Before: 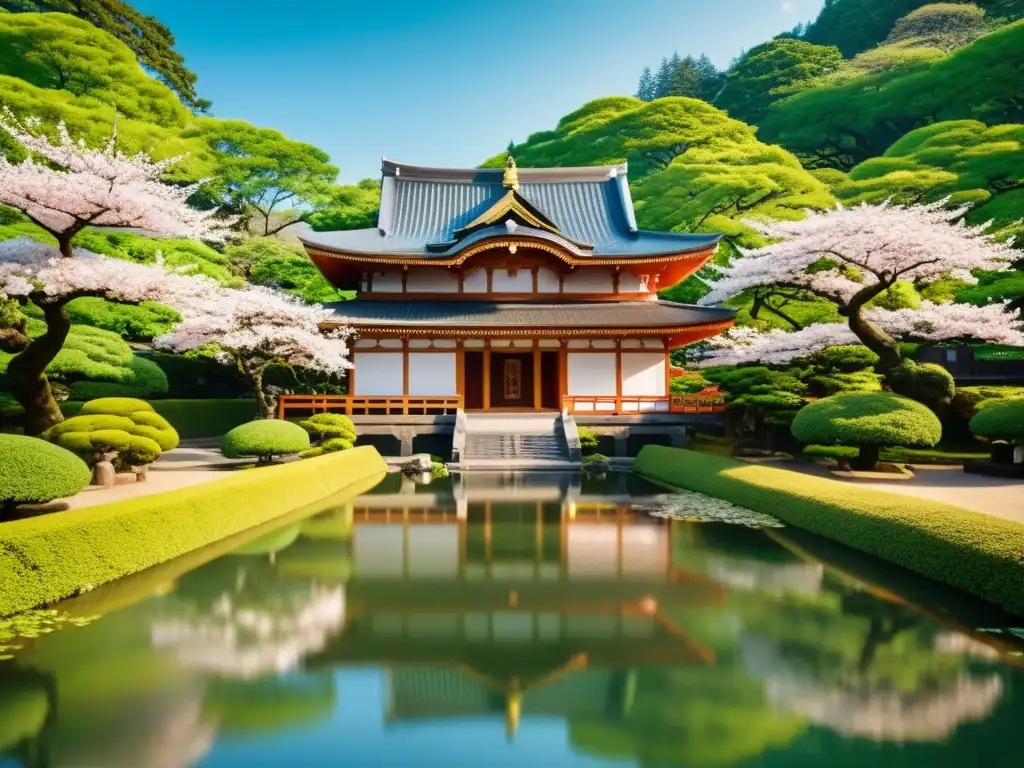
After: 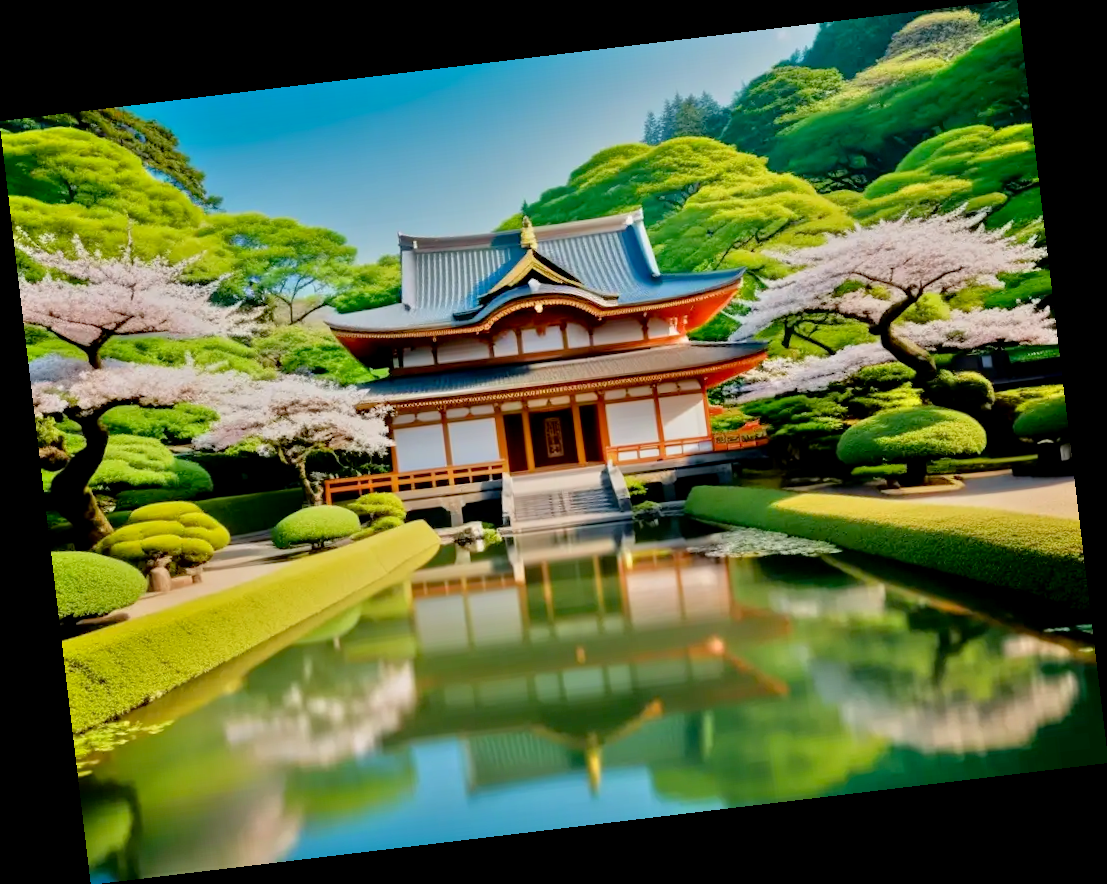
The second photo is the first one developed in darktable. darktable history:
tone equalizer: -7 EV 0.15 EV, -6 EV 0.6 EV, -5 EV 1.15 EV, -4 EV 1.33 EV, -3 EV 1.15 EV, -2 EV 0.6 EV, -1 EV 0.15 EV, mask exposure compensation -0.5 EV
exposure: black level correction 0.009, exposure -0.637 EV, compensate highlight preservation false
rotate and perspective: rotation -6.83°, automatic cropping off
